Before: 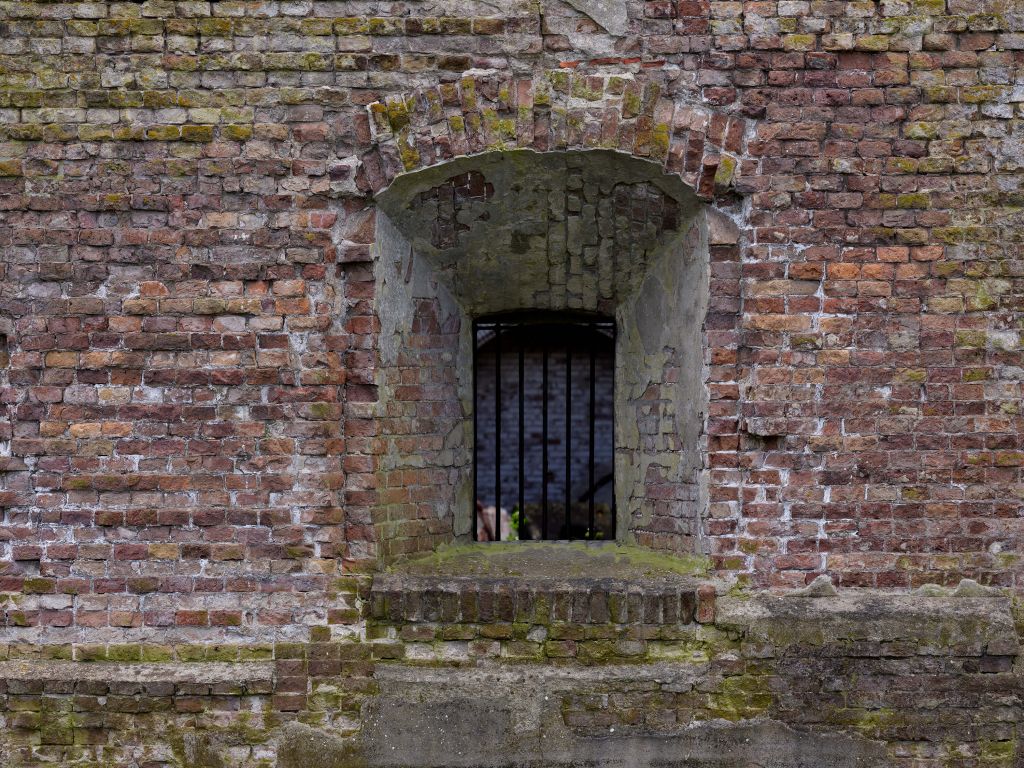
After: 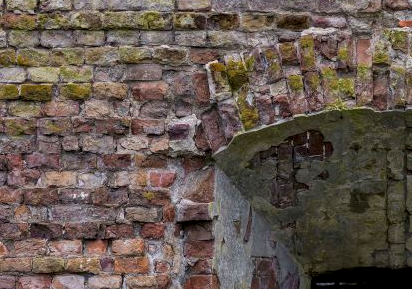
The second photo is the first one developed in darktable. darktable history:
velvia: on, module defaults
crop: left 15.728%, top 5.436%, right 43.961%, bottom 56.929%
local contrast: on, module defaults
